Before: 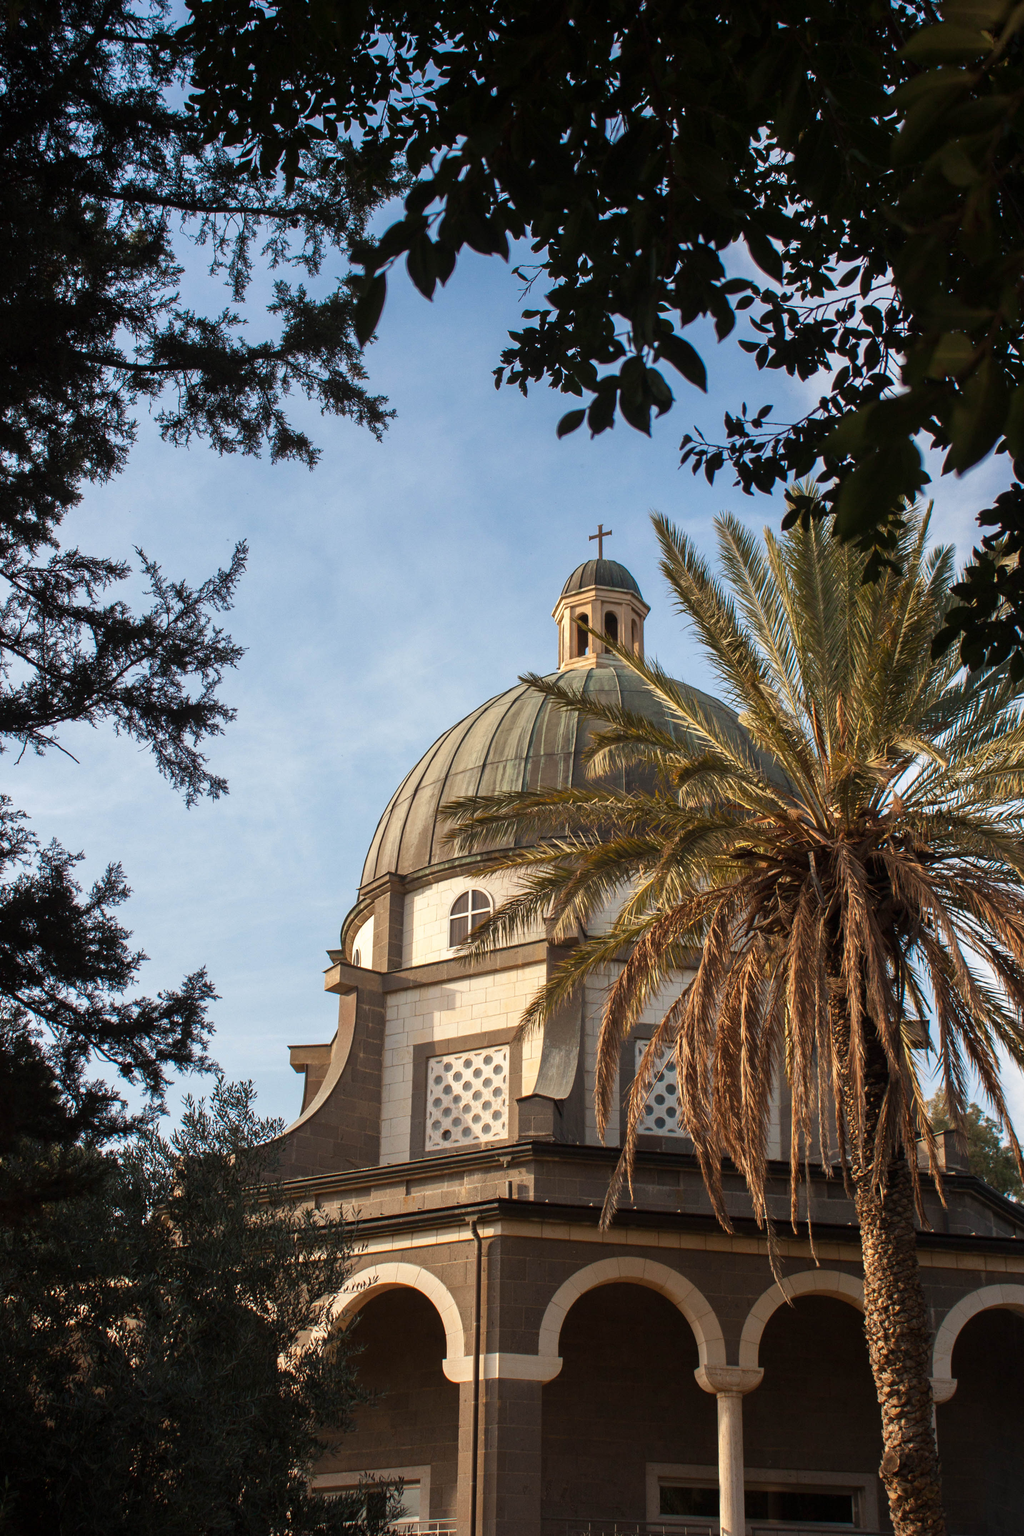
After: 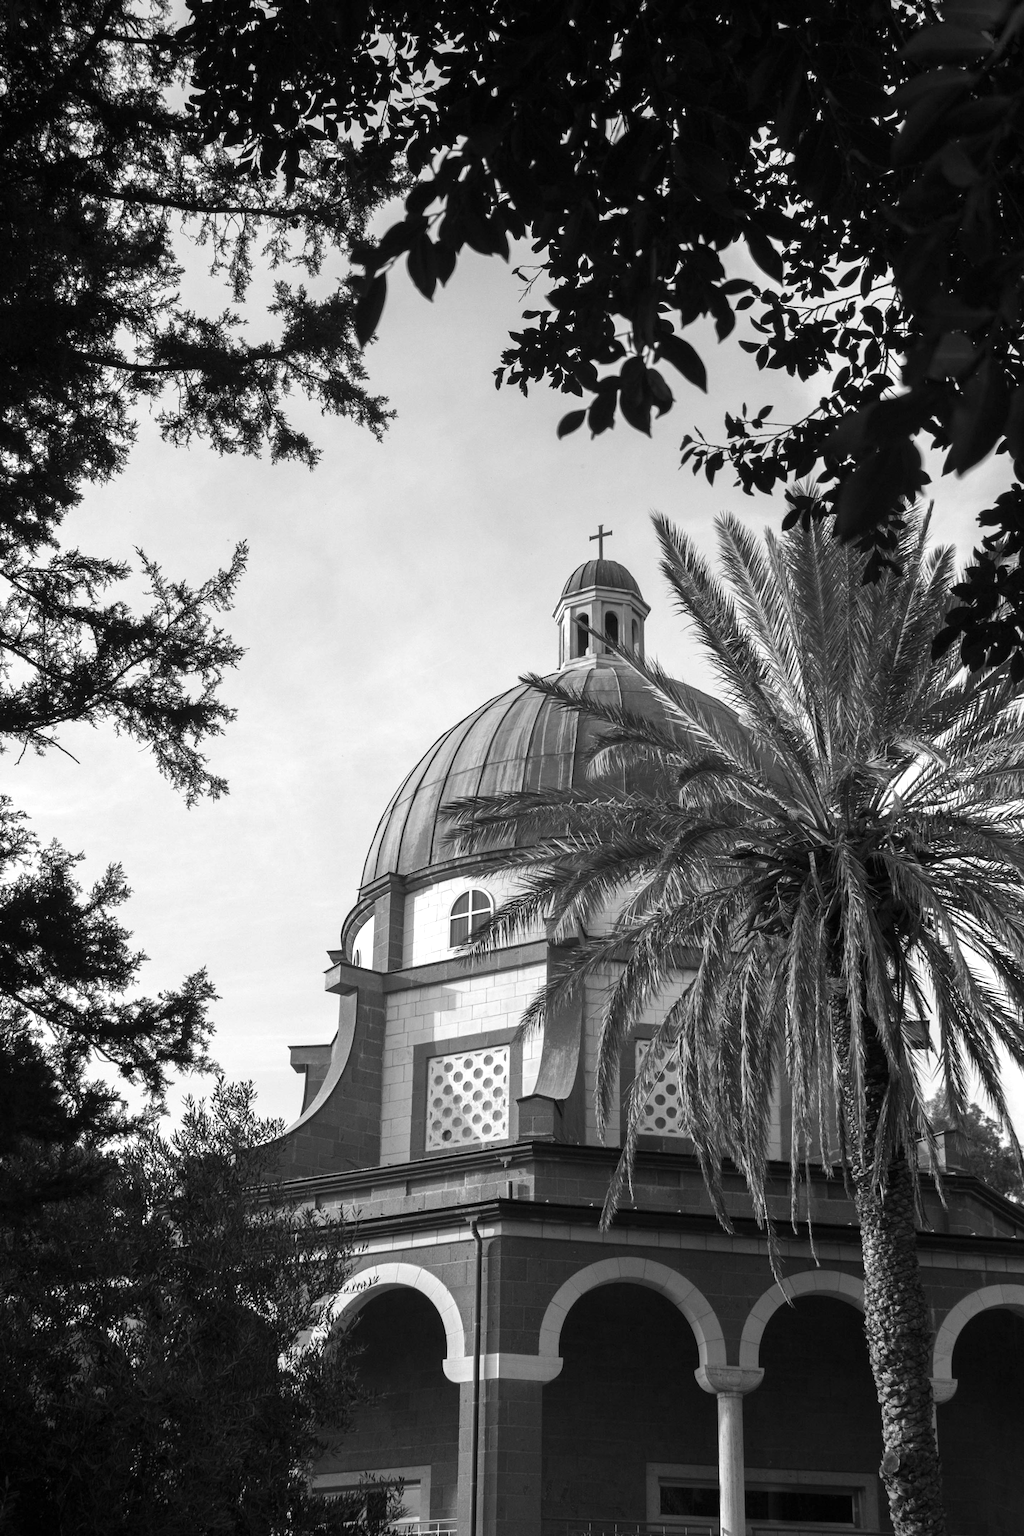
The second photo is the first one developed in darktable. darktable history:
color calibration: output gray [0.22, 0.42, 0.37, 0], illuminant as shot in camera, x 0.44, y 0.414, temperature 2924.49 K
